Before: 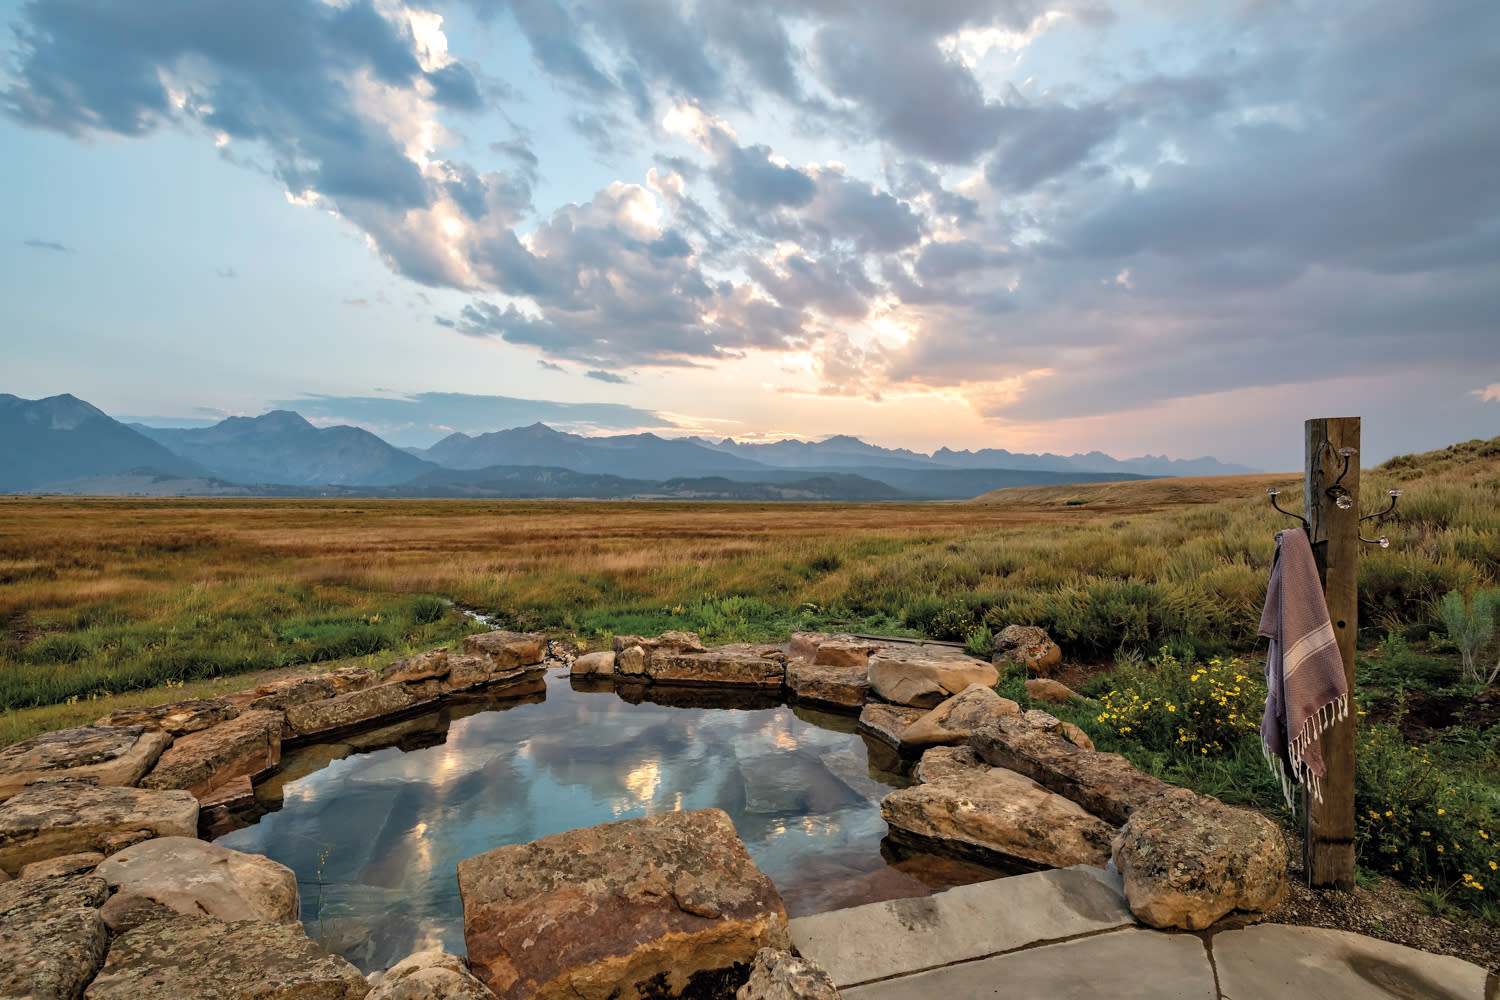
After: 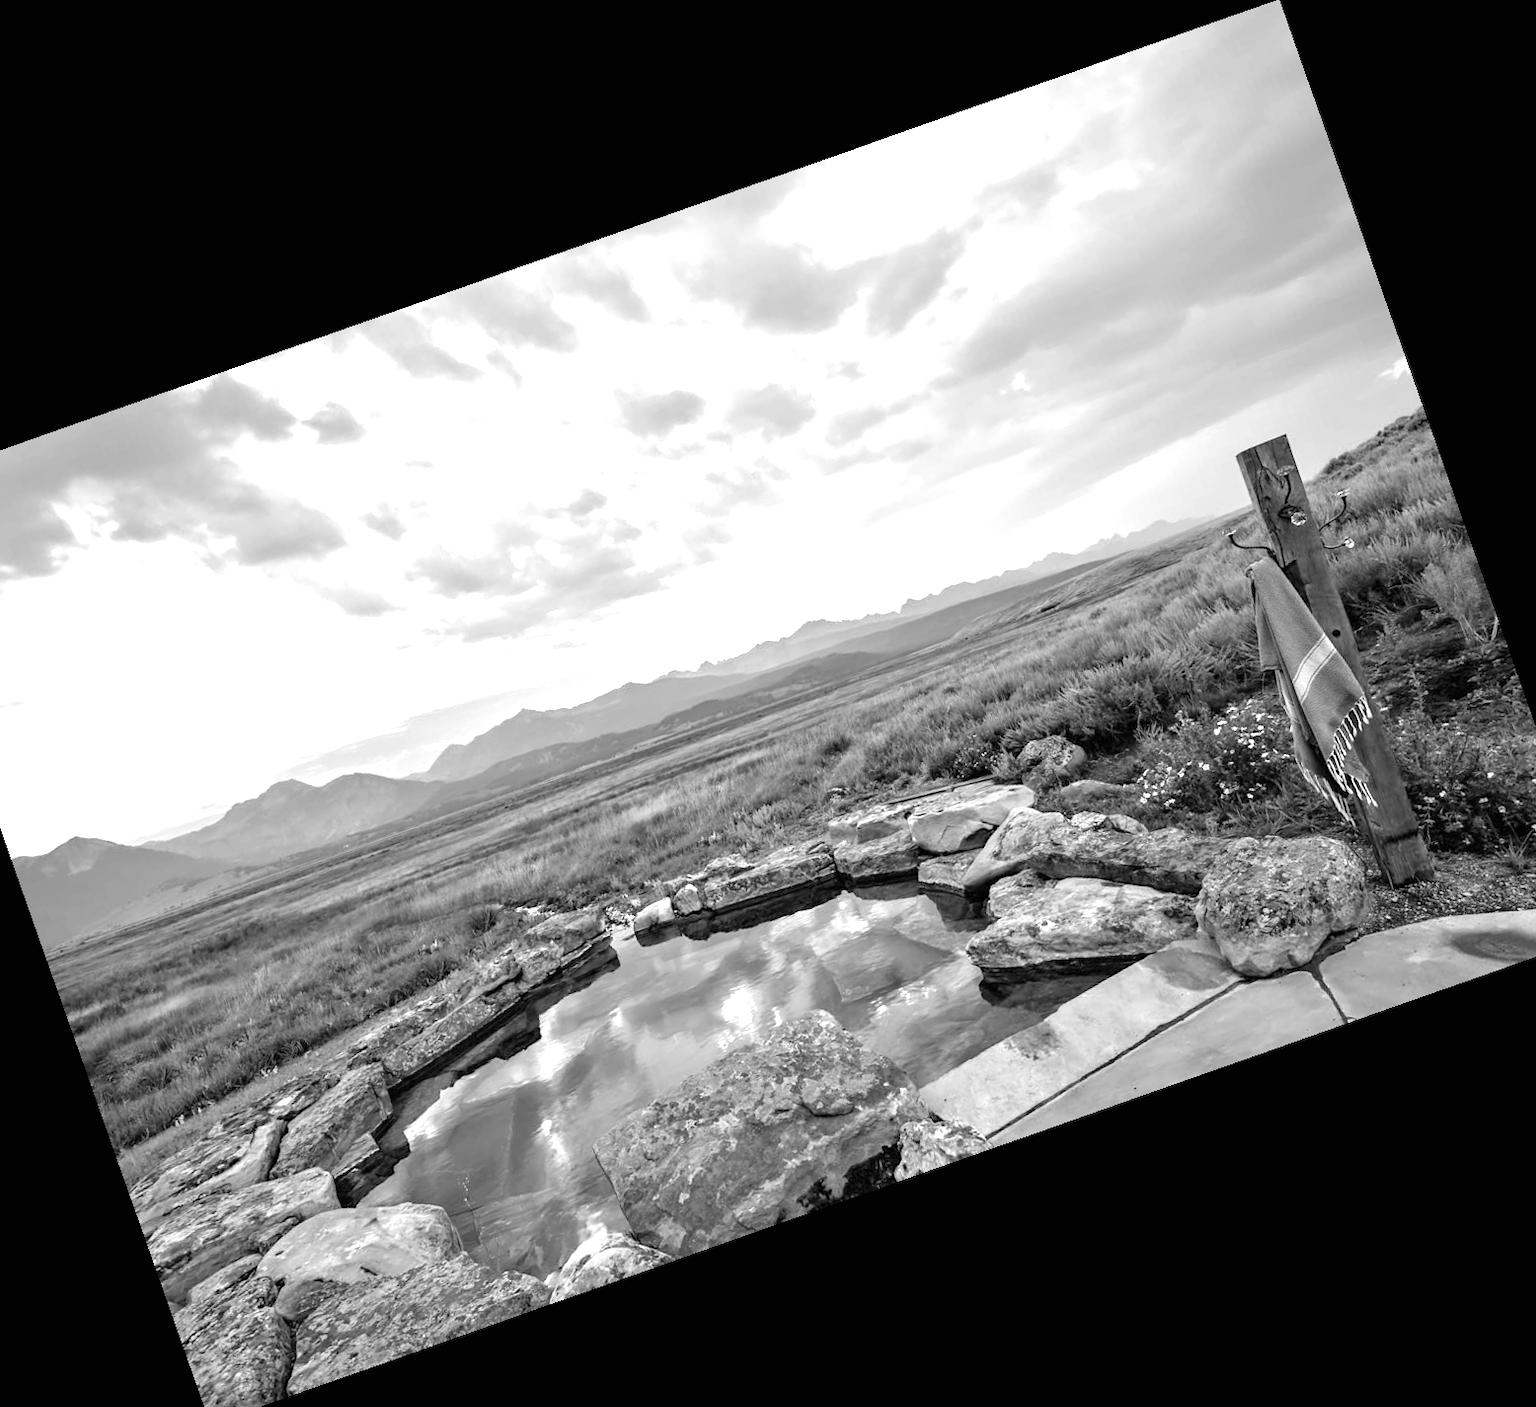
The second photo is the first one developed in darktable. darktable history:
monochrome: on, module defaults
crop and rotate: angle 19.43°, left 6.812%, right 4.125%, bottom 1.087%
exposure: black level correction 0, exposure 1.2 EV, compensate highlight preservation false
